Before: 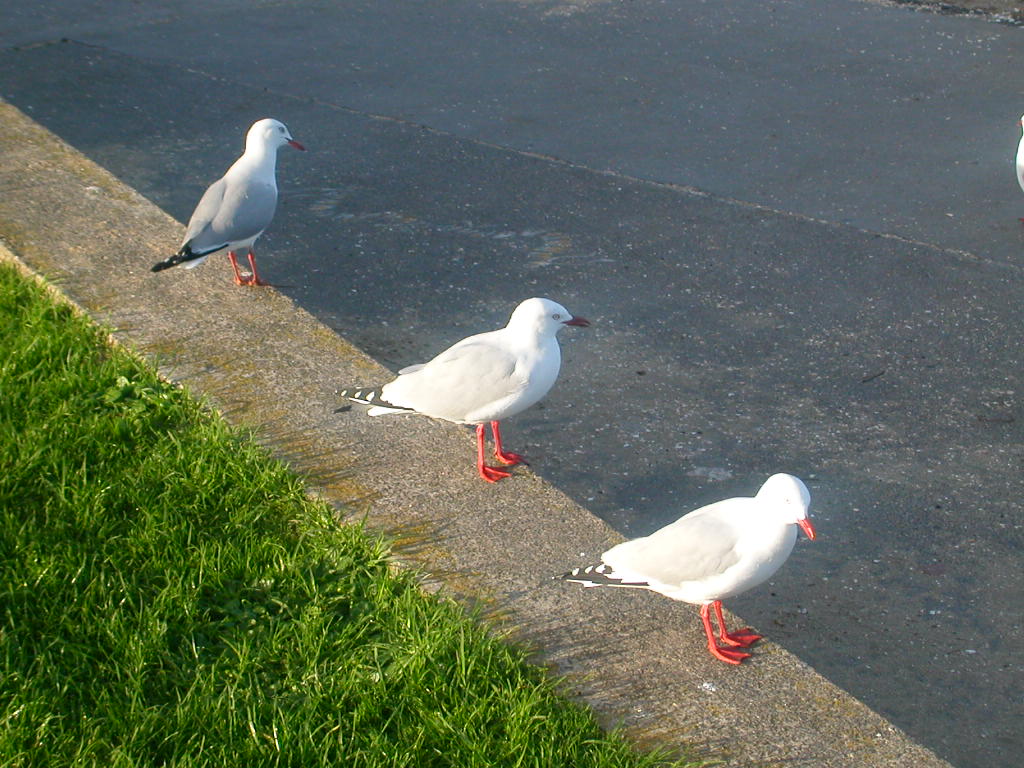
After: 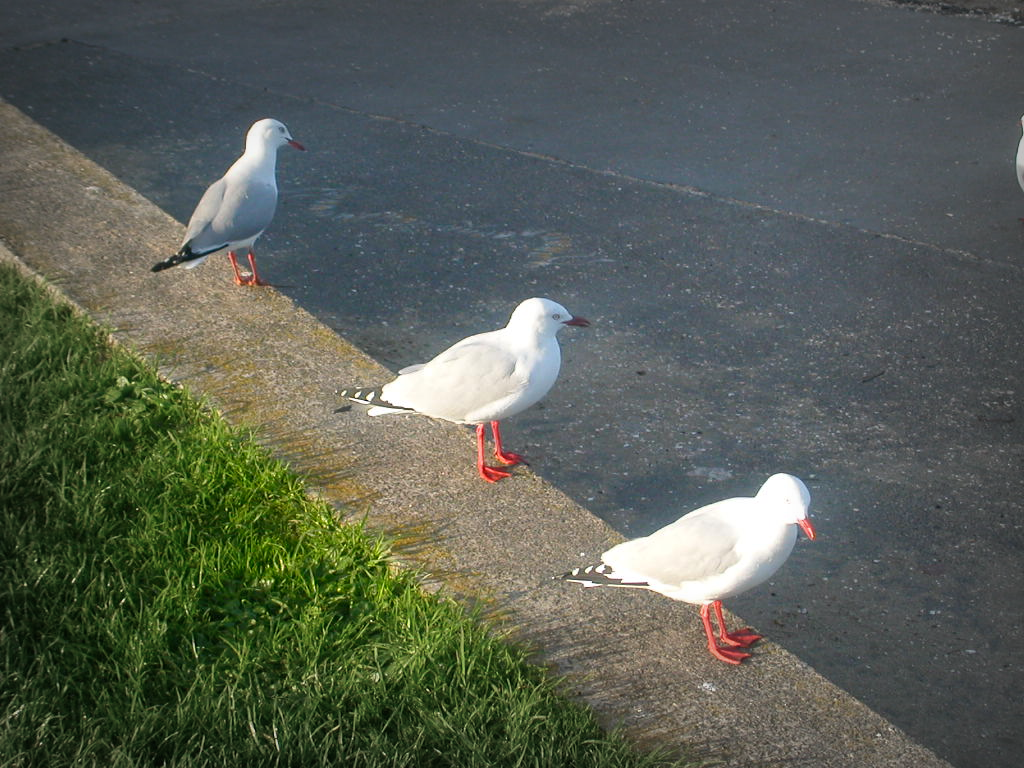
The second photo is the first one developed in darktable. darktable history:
vignetting: fall-off start 53.26%, automatic ratio true, width/height ratio 1.315, shape 0.223, unbound false
exposure: compensate exposure bias true, compensate highlight preservation false
